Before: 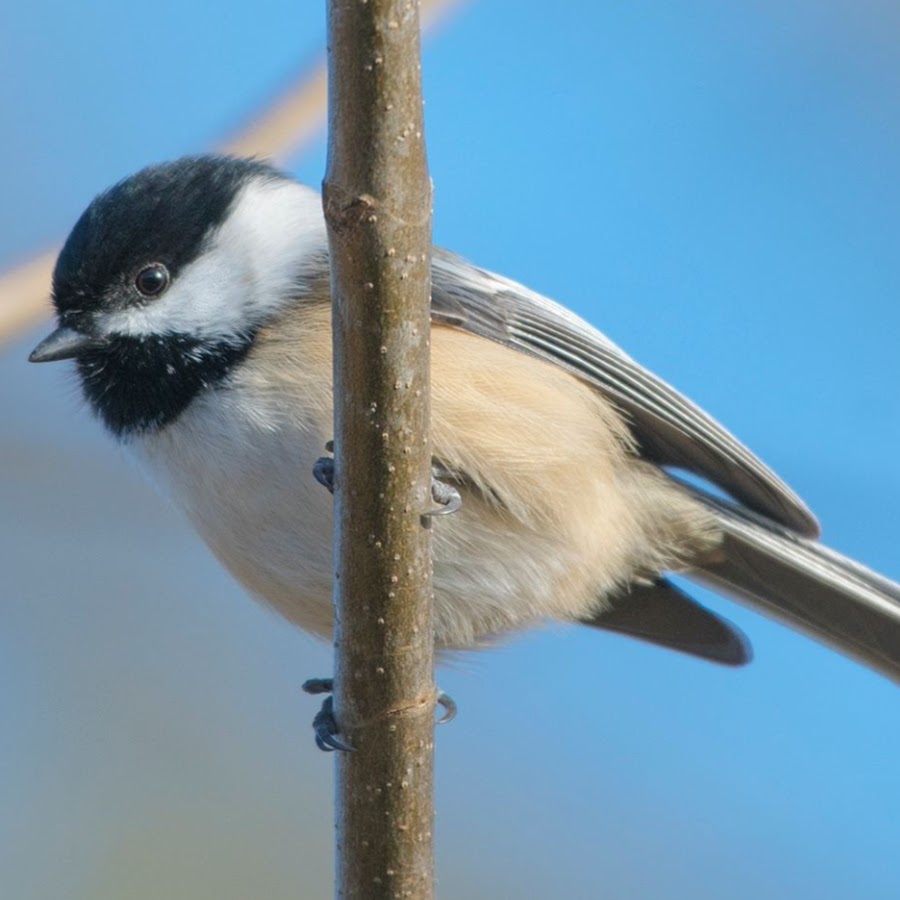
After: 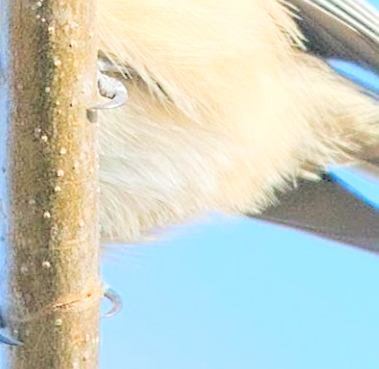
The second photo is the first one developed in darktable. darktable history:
filmic rgb: black relative exposure -6.98 EV, white relative exposure 5.63 EV, hardness 2.86
exposure: exposure 1.137 EV, compensate highlight preservation false
levels: black 3.83%, white 90.64%, levels [0.044, 0.416, 0.908]
crop: left 37.221%, top 45.169%, right 20.63%, bottom 13.777%
sharpen: on, module defaults
contrast brightness saturation: brightness 0.09, saturation 0.19
